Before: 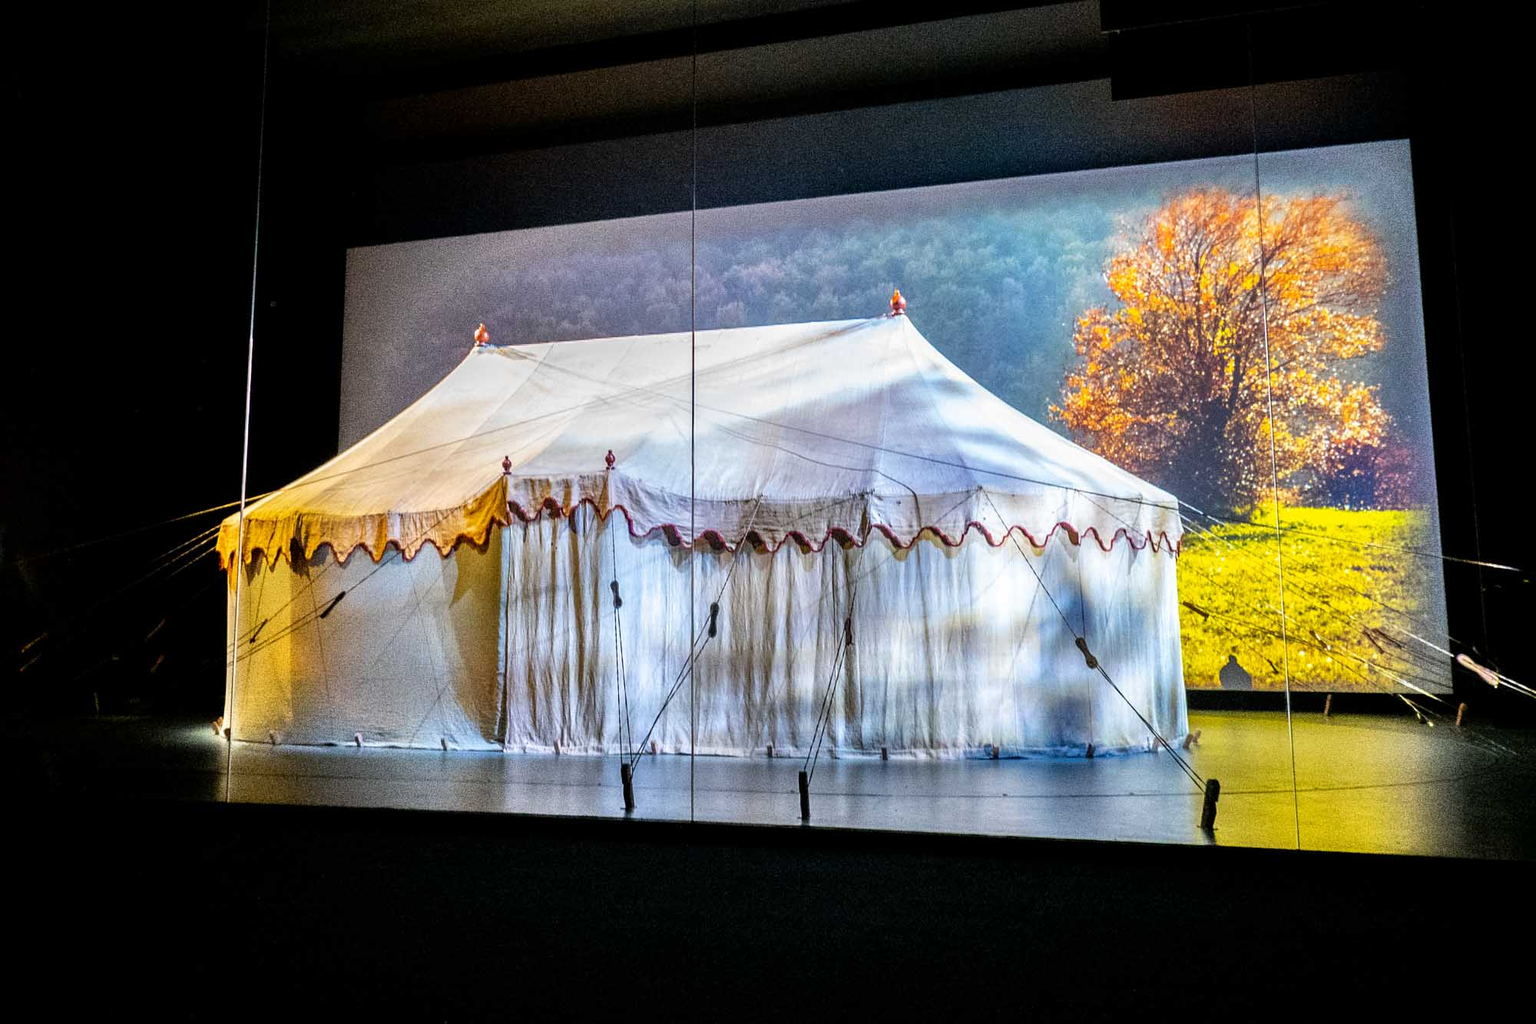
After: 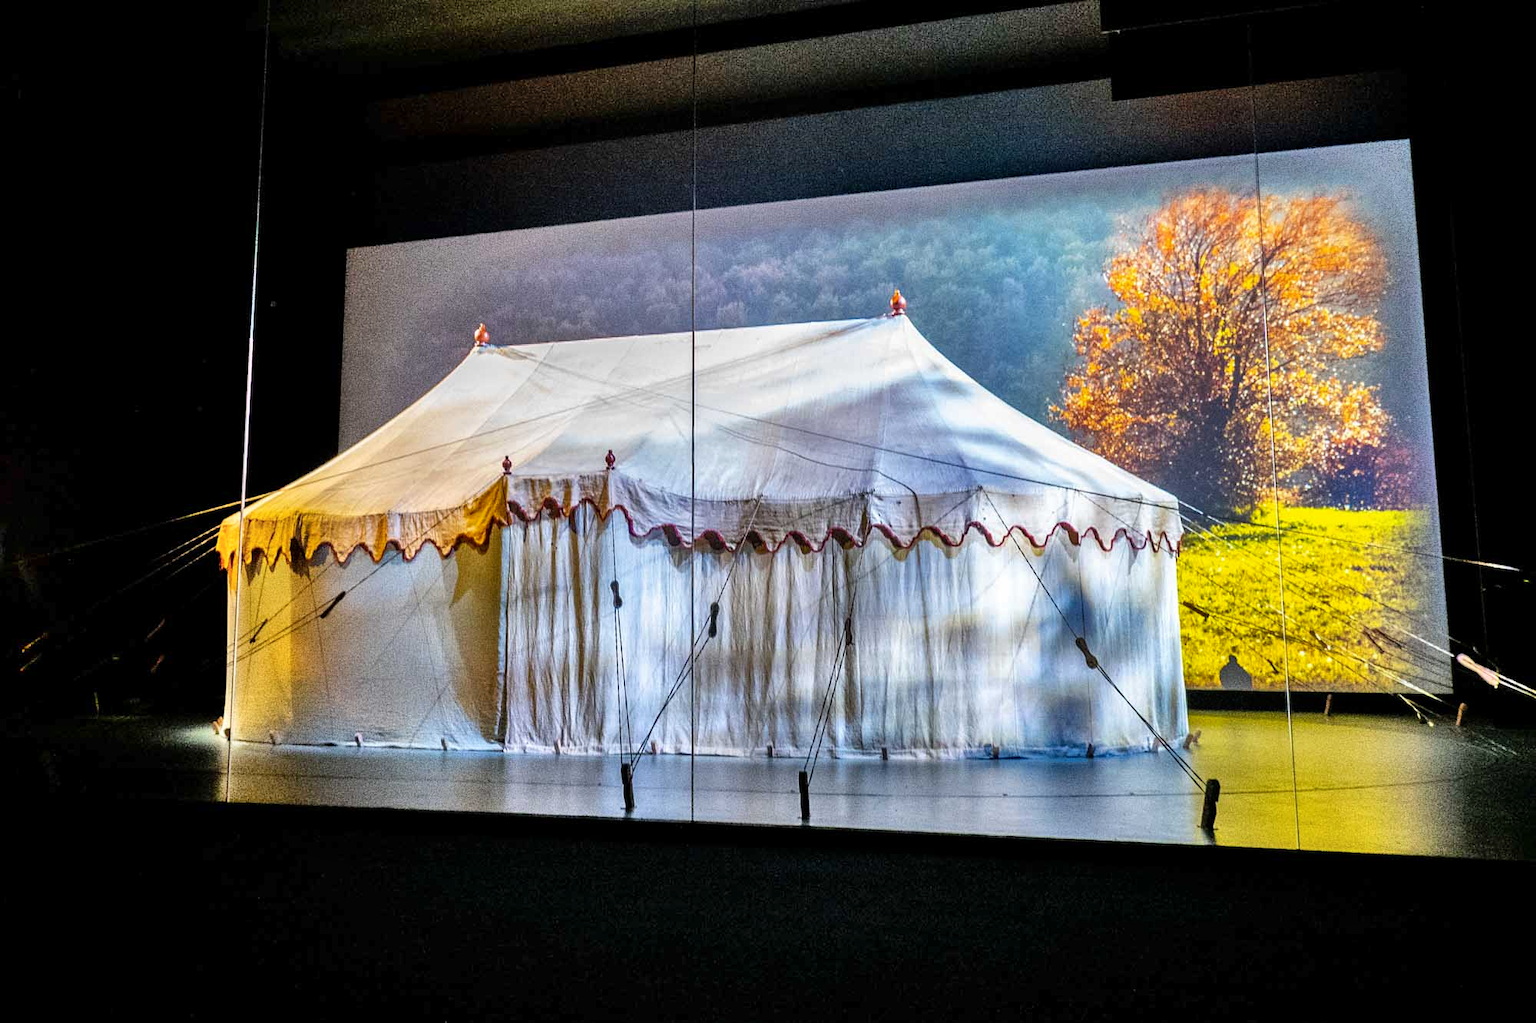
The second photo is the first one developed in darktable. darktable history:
shadows and highlights: shadows 52.95, soften with gaussian
